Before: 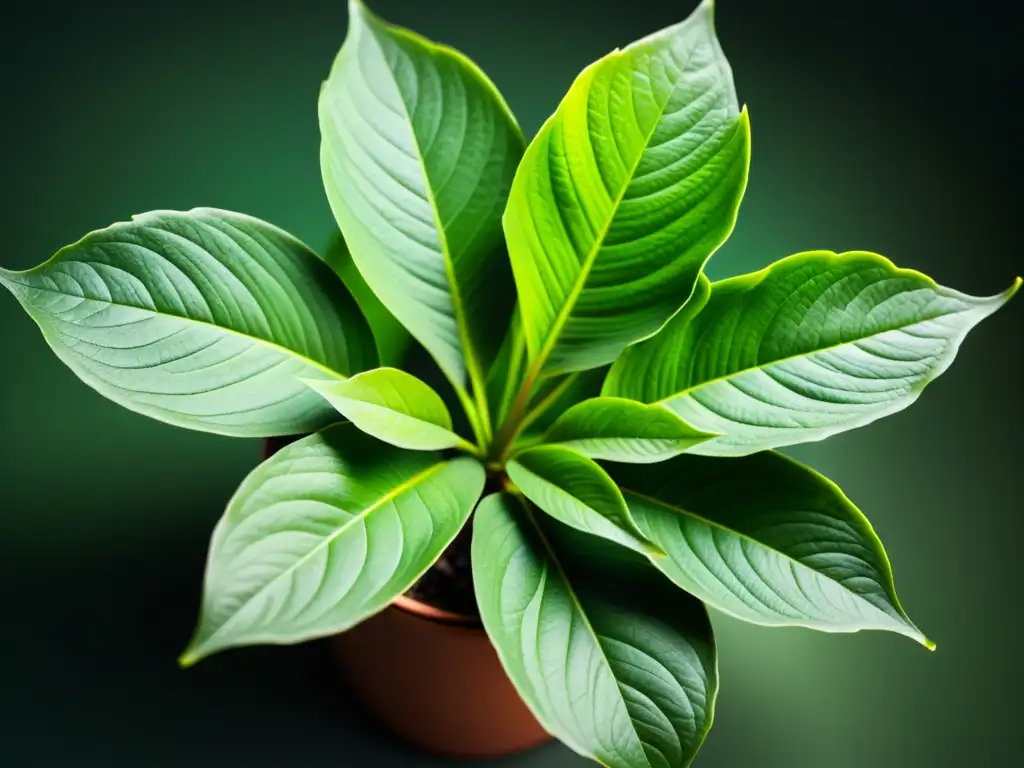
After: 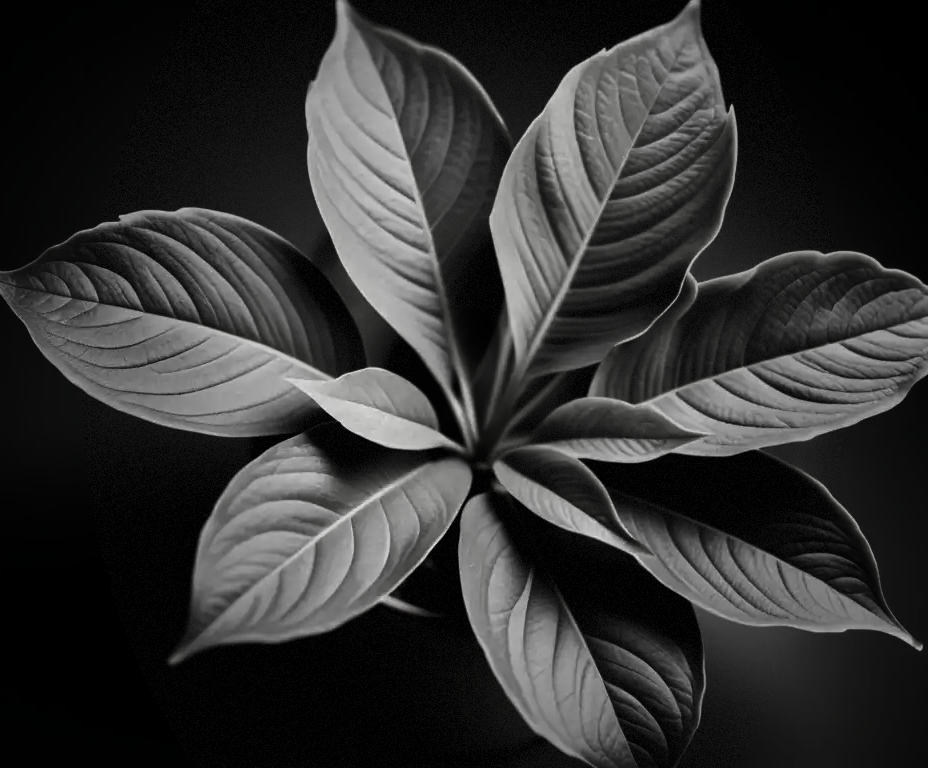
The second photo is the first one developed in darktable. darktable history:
crop and rotate: left 1.311%, right 8.04%
color balance rgb: shadows lift › chroma 2.001%, shadows lift › hue 250.13°, perceptual saturation grading › global saturation 19.455%
vignetting: fall-off start 16.35%, fall-off radius 99.23%, saturation -0.031, width/height ratio 0.713, dithering 8-bit output
contrast brightness saturation: contrast -0.029, brightness -0.584, saturation -0.987
